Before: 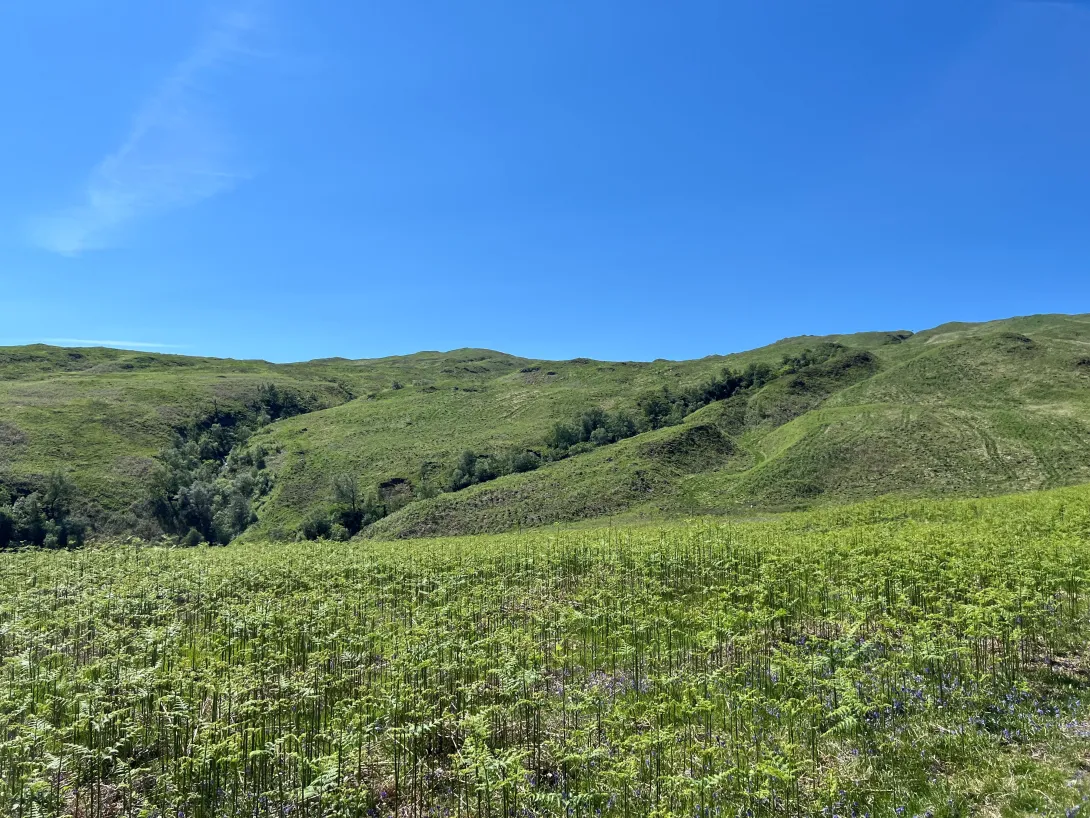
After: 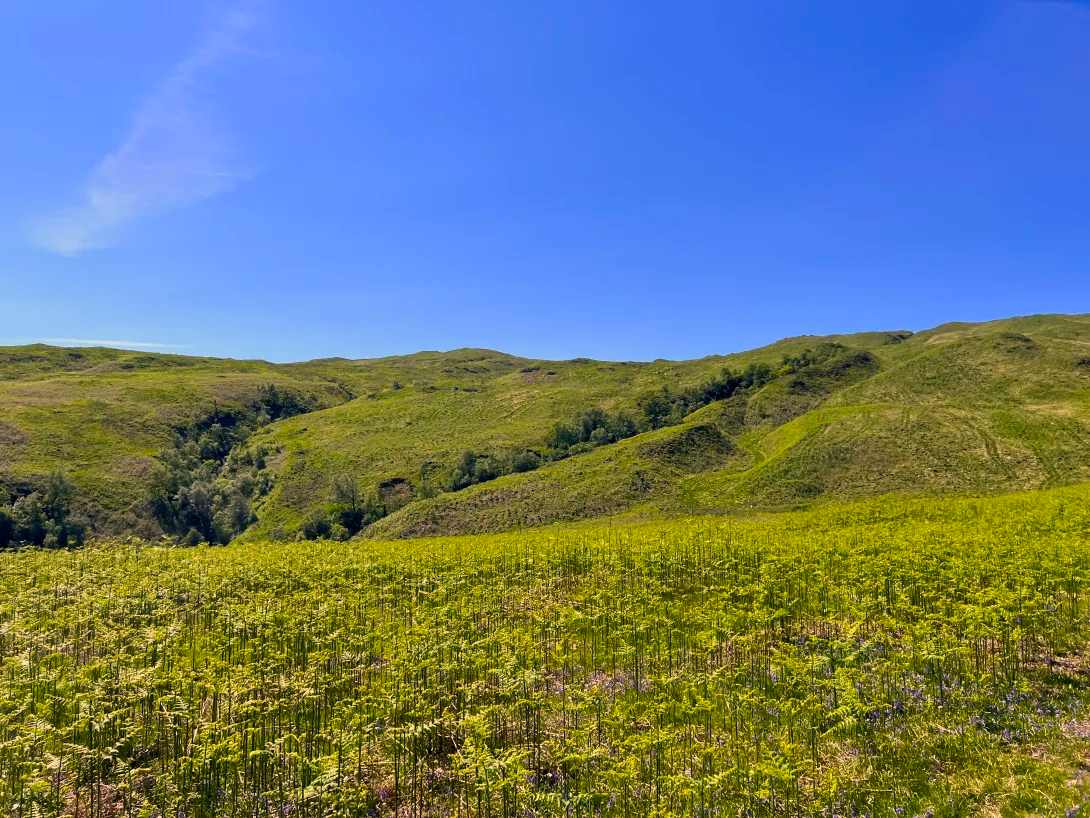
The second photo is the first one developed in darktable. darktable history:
color correction: highlights a* 21.16, highlights b* 19.61
exposure: exposure -0.05 EV
color balance rgb: linear chroma grading › global chroma 15%, perceptual saturation grading › global saturation 30%
